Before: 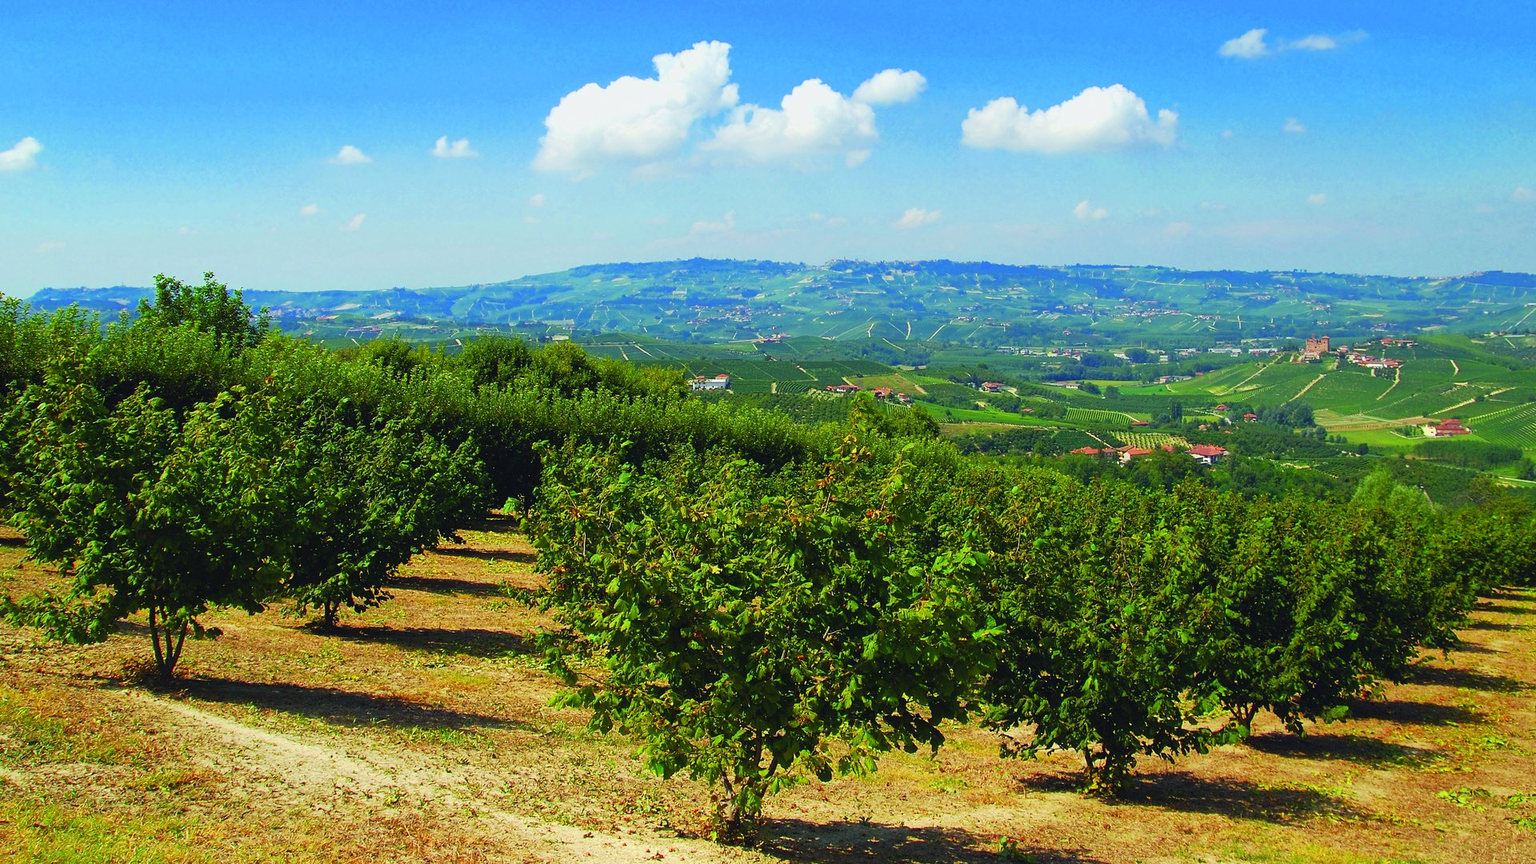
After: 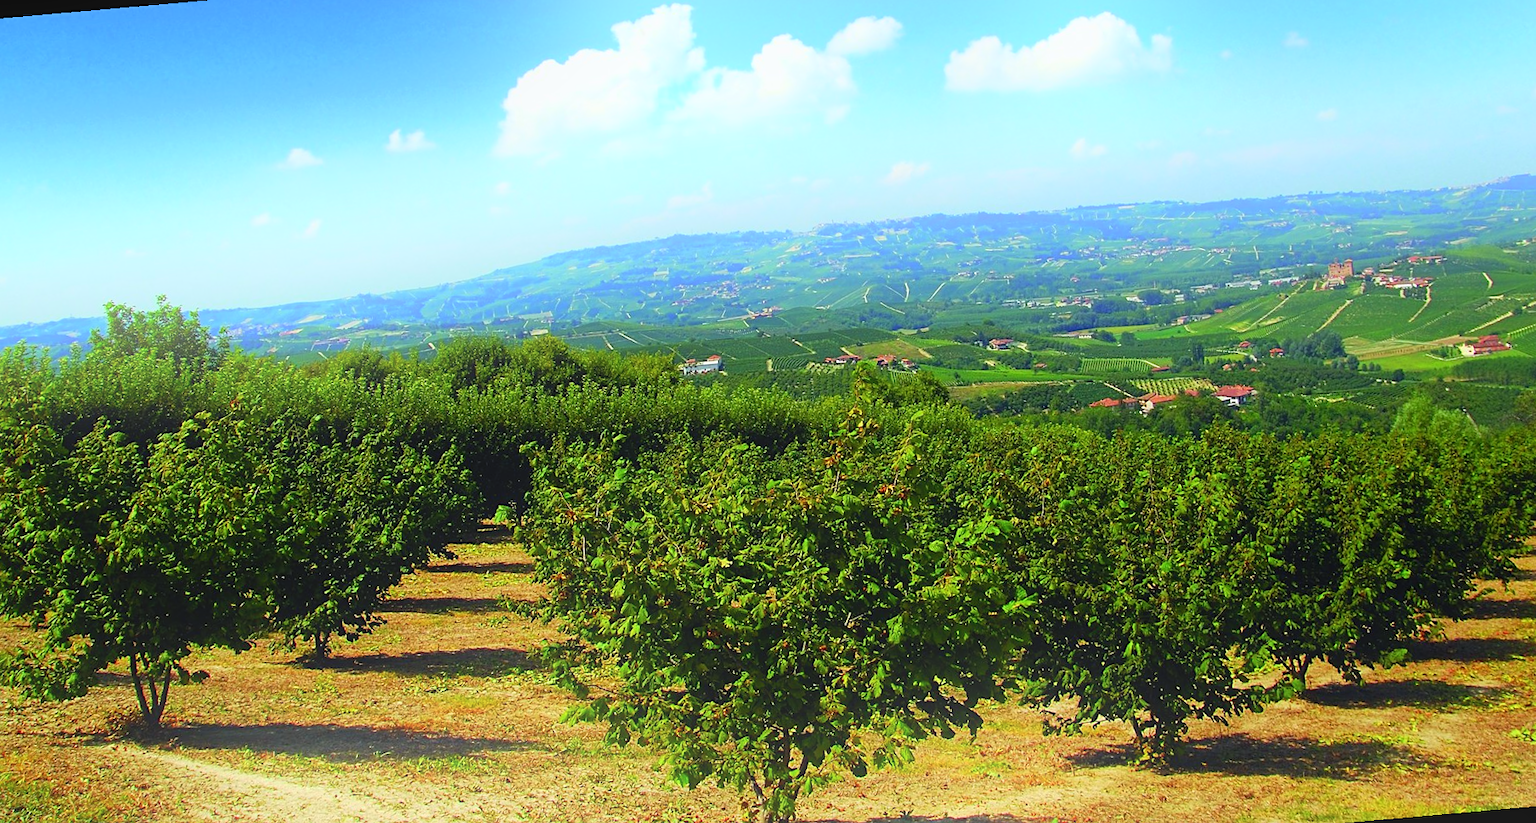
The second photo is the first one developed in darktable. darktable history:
sharpen: amount 0.2
rotate and perspective: rotation -5°, crop left 0.05, crop right 0.952, crop top 0.11, crop bottom 0.89
bloom: on, module defaults
